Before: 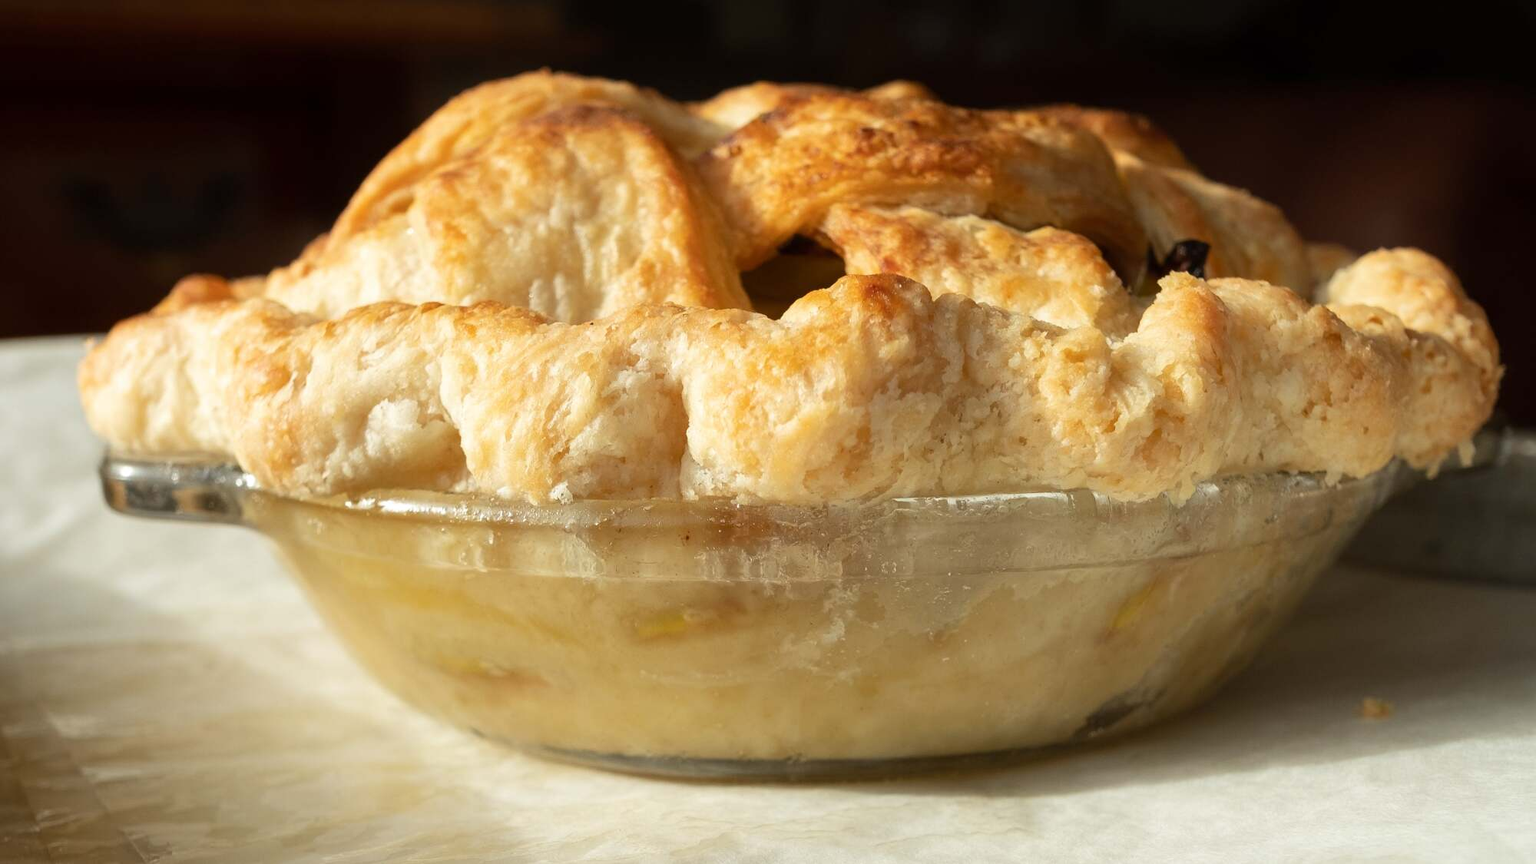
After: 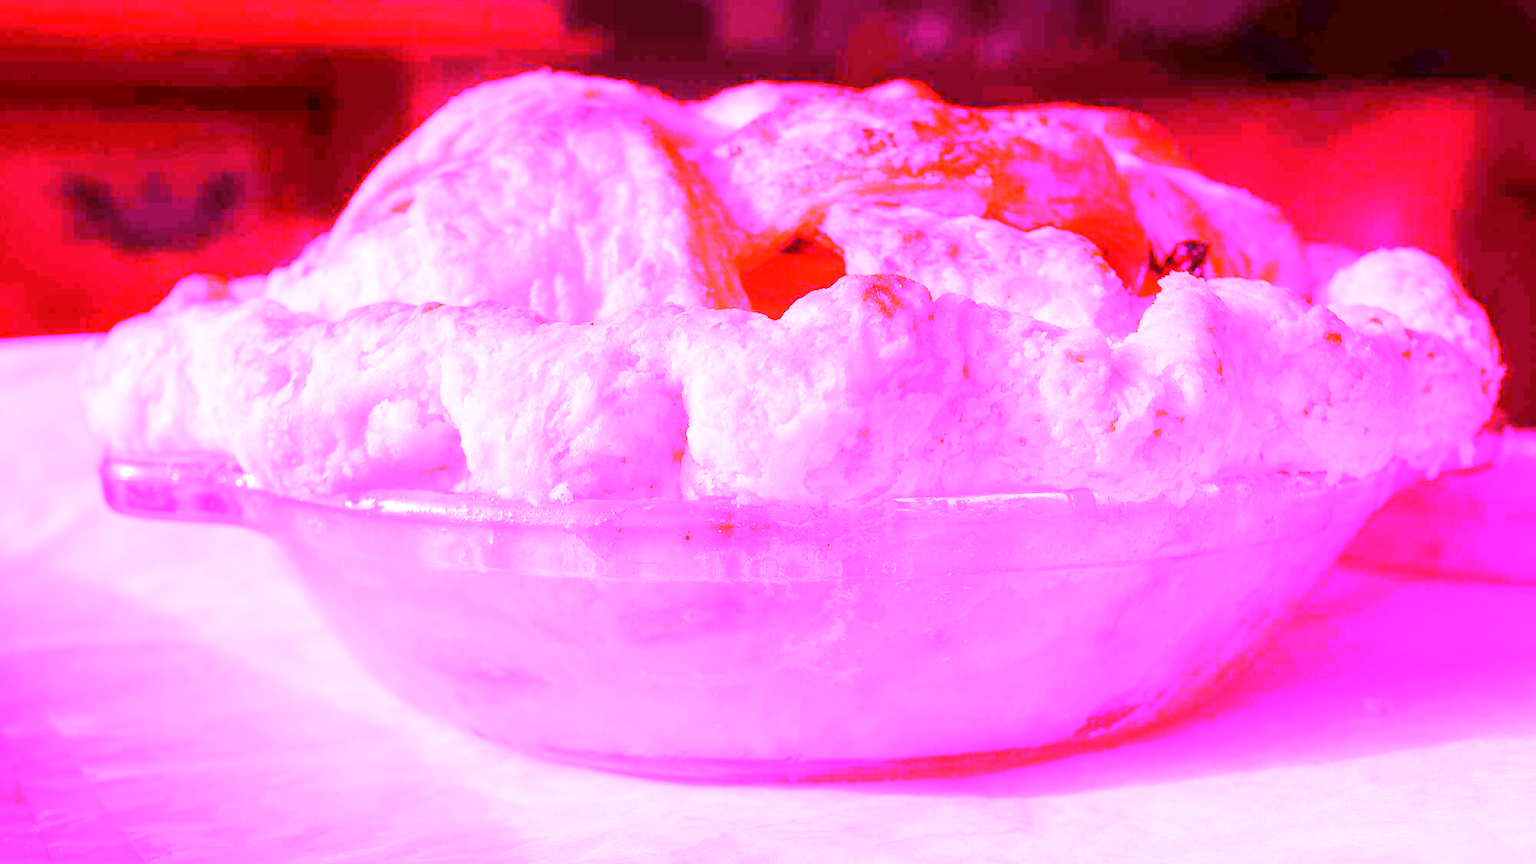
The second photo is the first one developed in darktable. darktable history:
tone curve: color space Lab, linked channels, preserve colors none
white balance: red 8, blue 8
